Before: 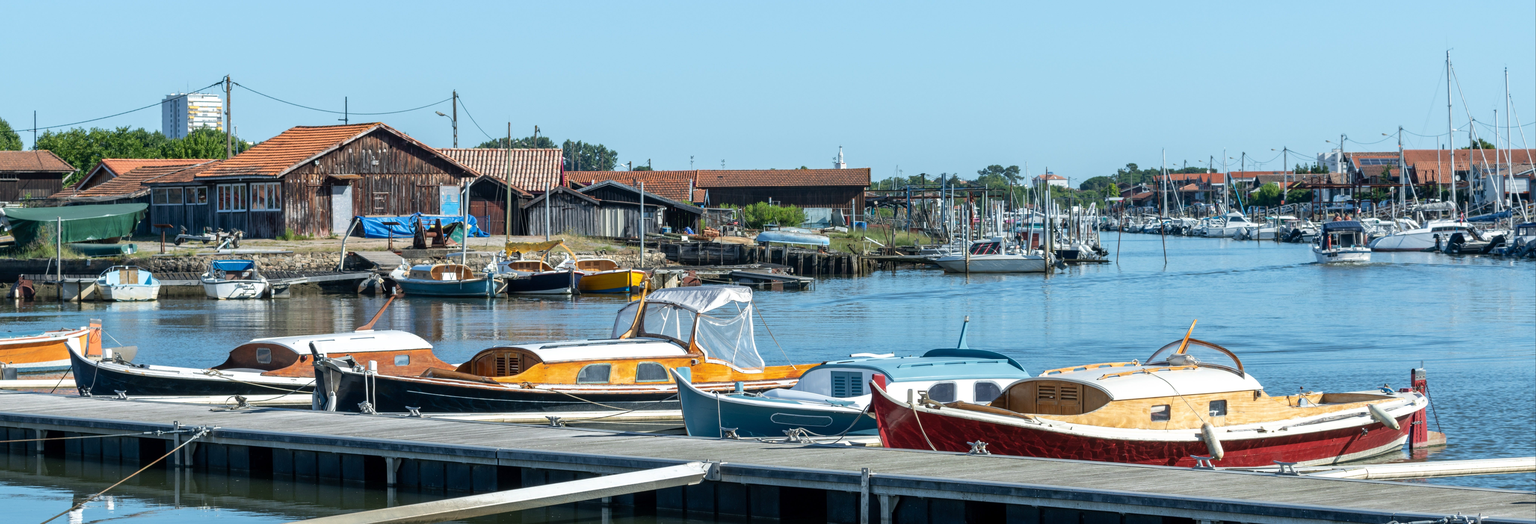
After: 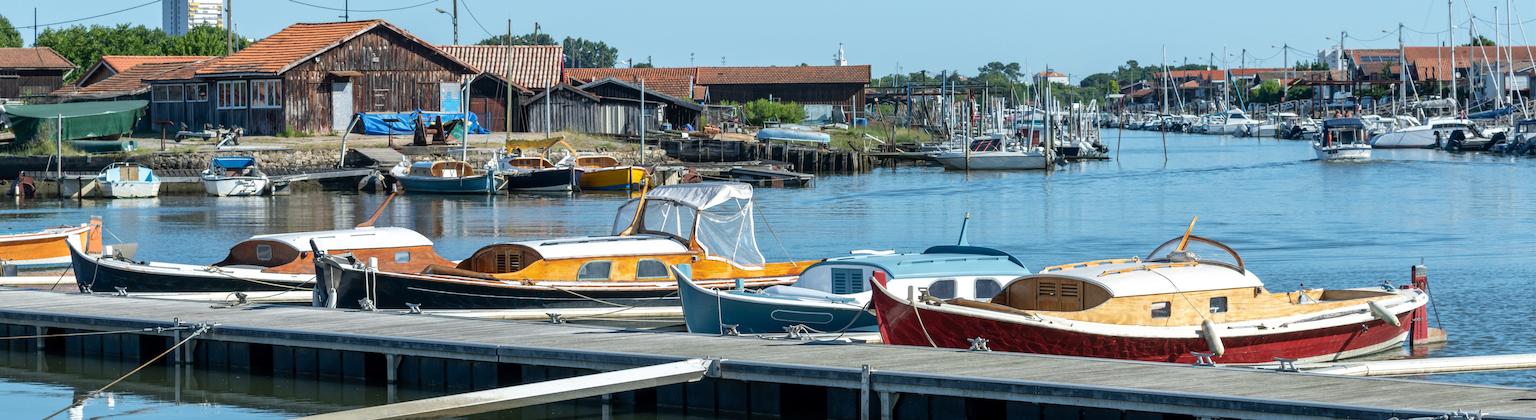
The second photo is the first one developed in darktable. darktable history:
shadows and highlights: shadows 2.7, highlights -19.12, soften with gaussian
crop and rotate: top 19.736%
